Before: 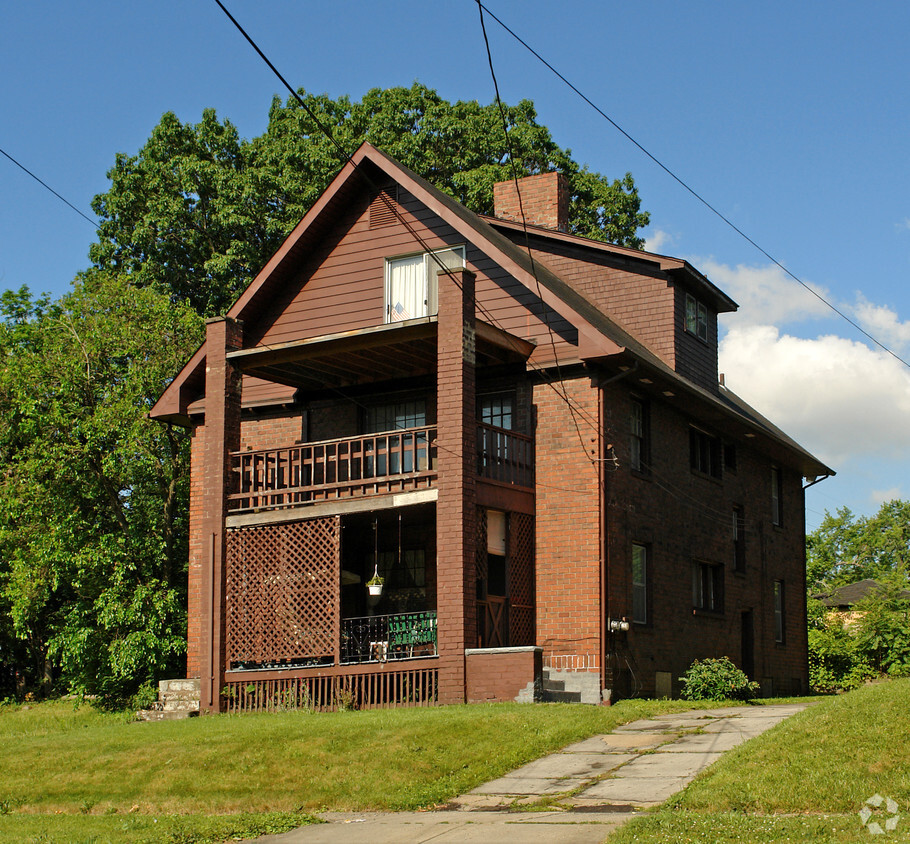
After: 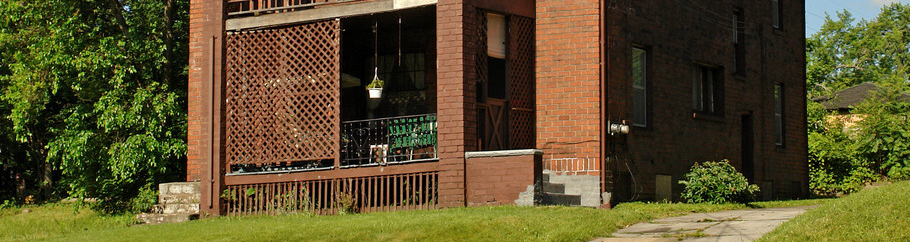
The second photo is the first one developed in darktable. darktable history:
crop and rotate: top 58.977%, bottom 12.25%
